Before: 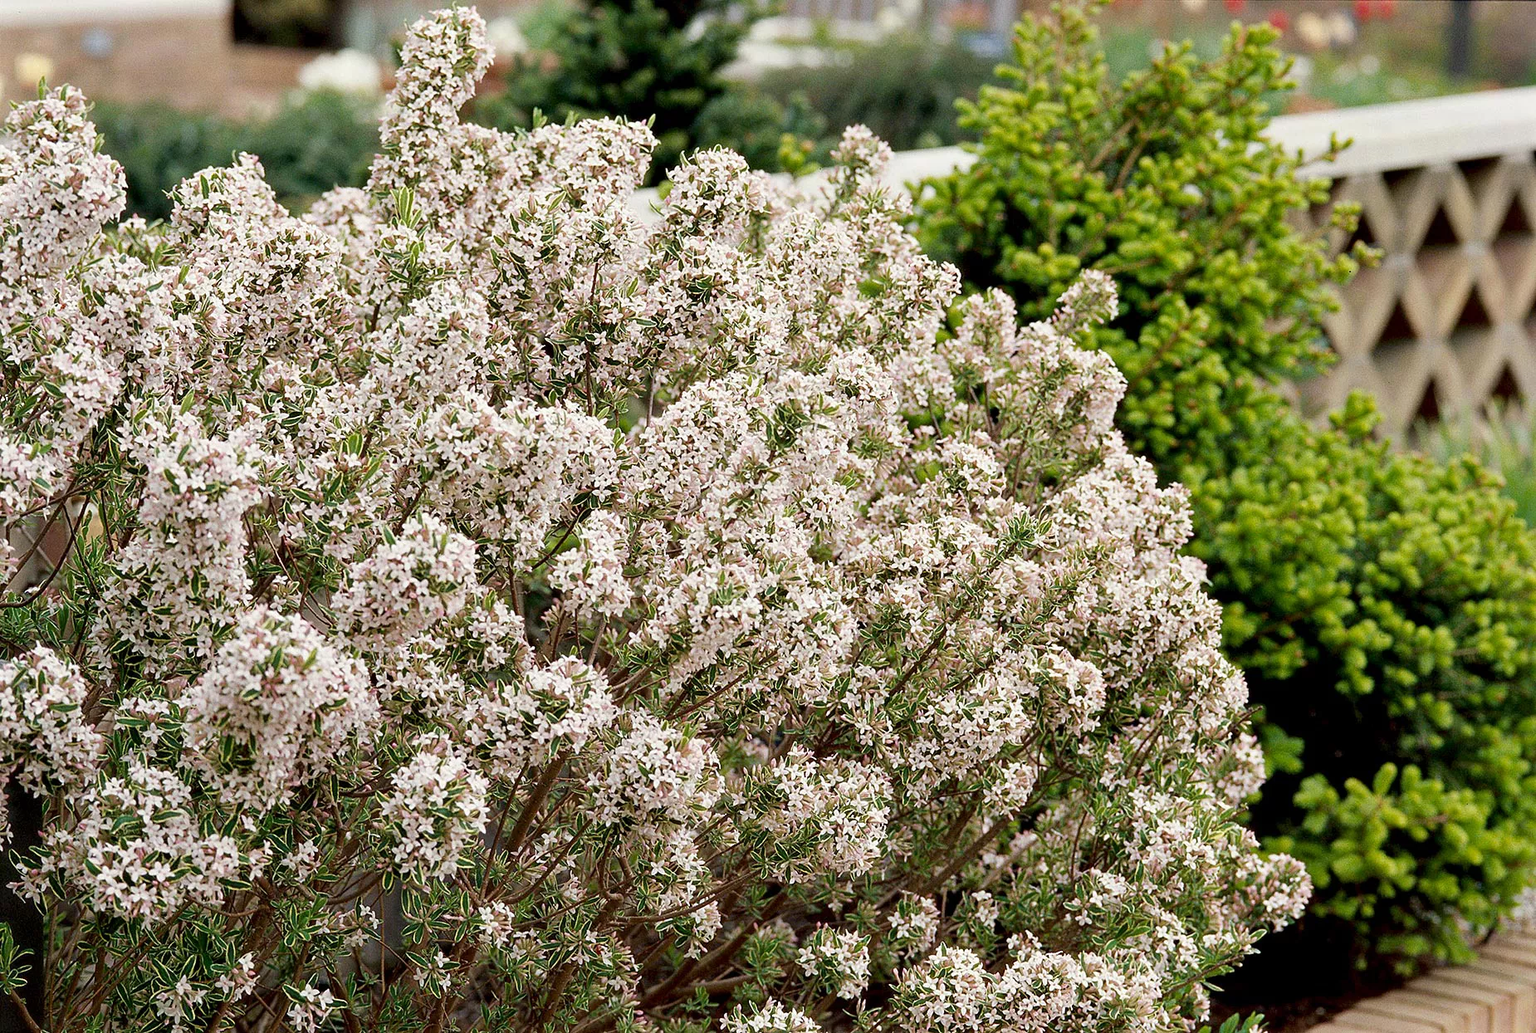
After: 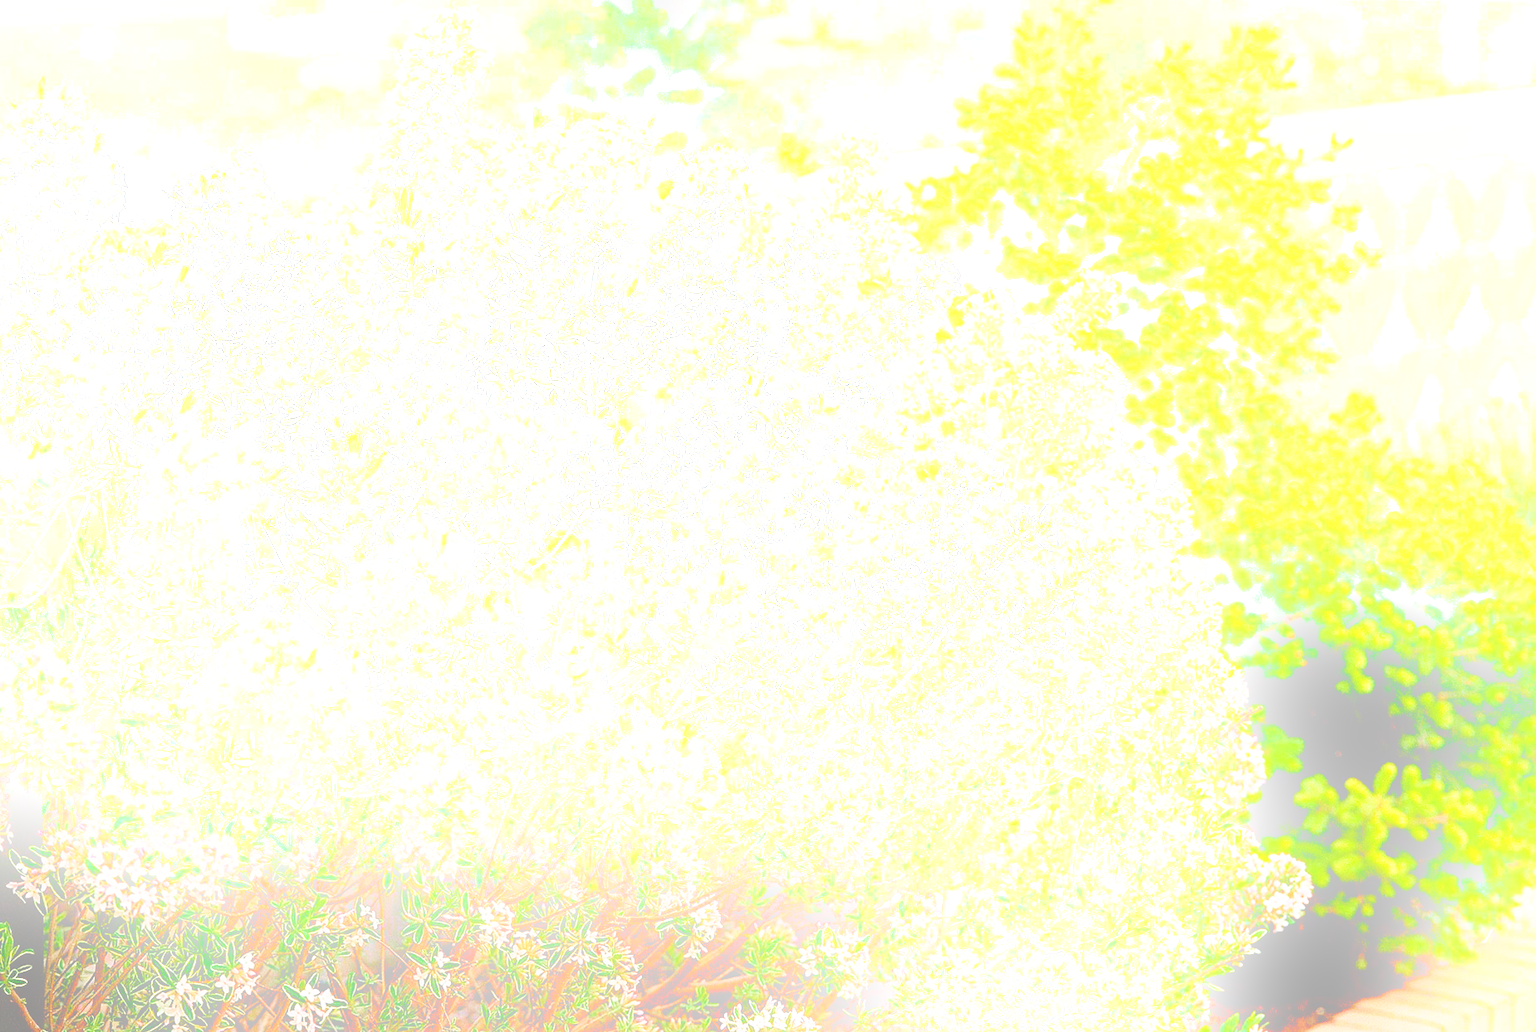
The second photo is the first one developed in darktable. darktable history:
base curve: curves: ch0 [(0, 0) (0.012, 0.01) (0.073, 0.168) (0.31, 0.711) (0.645, 0.957) (1, 1)], preserve colors none
sharpen: amount 0.2
bloom: size 25%, threshold 5%, strength 90%
